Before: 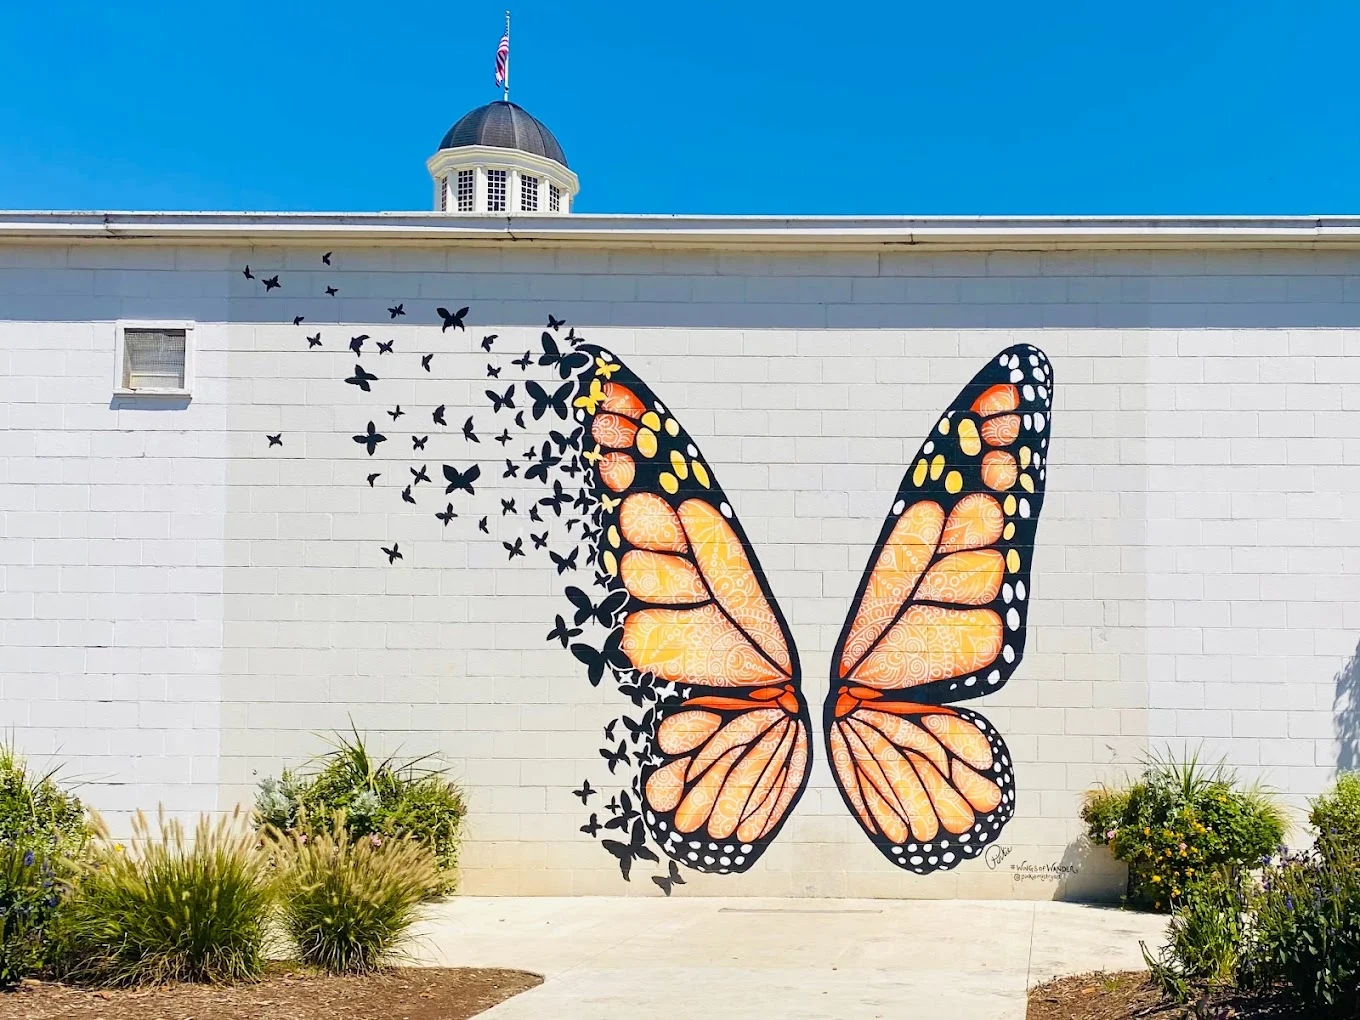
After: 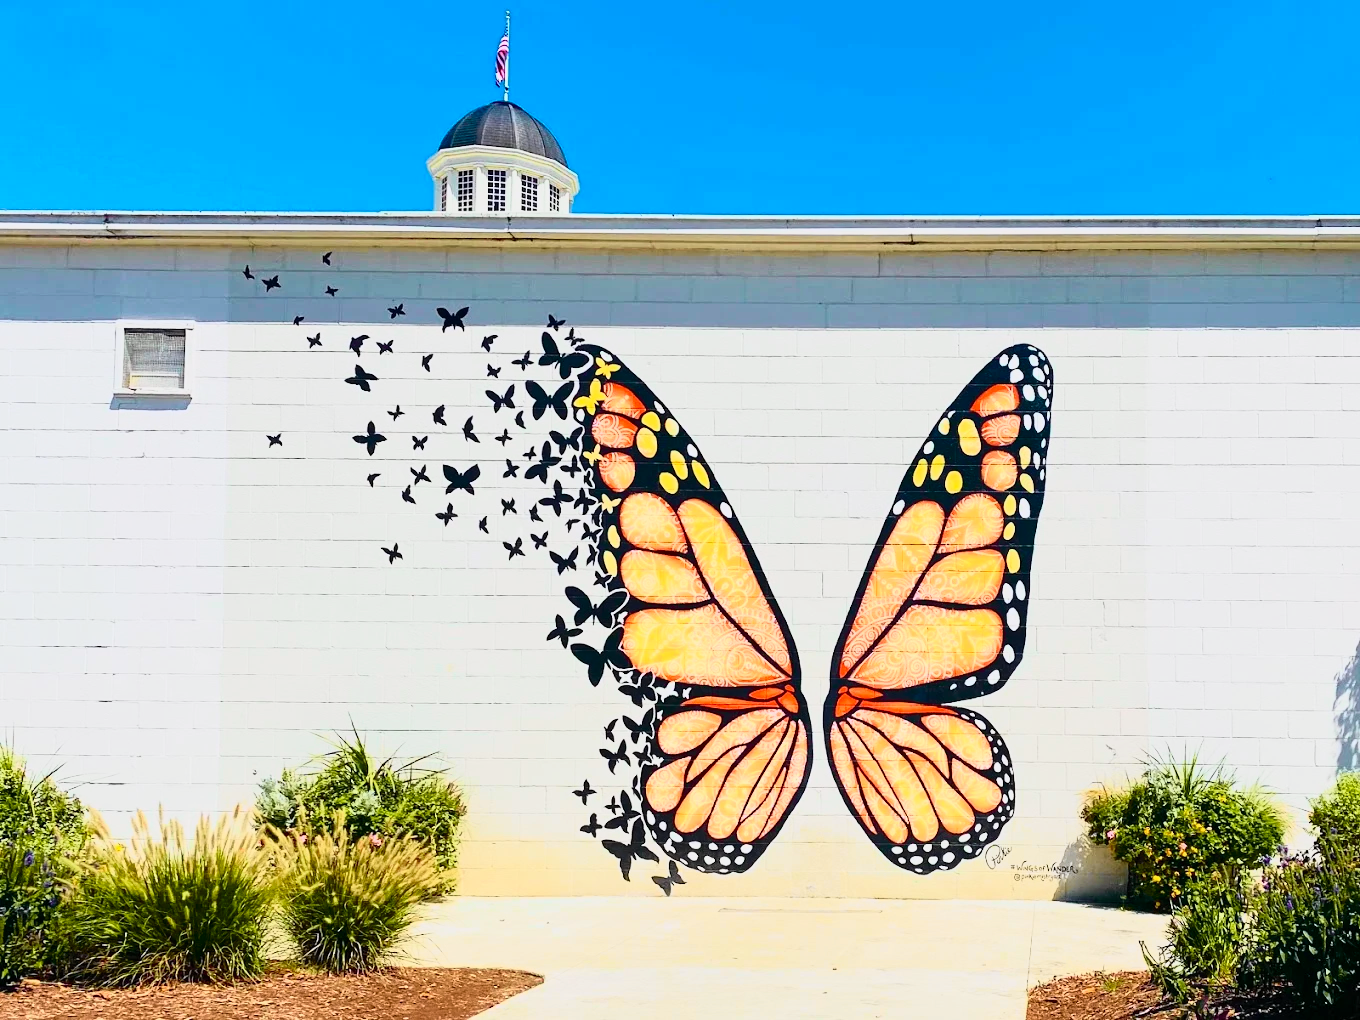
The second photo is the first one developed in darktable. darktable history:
tone curve: curves: ch0 [(0, 0) (0.046, 0.031) (0.163, 0.114) (0.391, 0.432) (0.488, 0.561) (0.695, 0.839) (0.785, 0.904) (1, 0.965)]; ch1 [(0, 0) (0.248, 0.252) (0.427, 0.412) (0.482, 0.462) (0.499, 0.497) (0.518, 0.52) (0.535, 0.577) (0.585, 0.623) (0.679, 0.743) (0.788, 0.809) (1, 1)]; ch2 [(0, 0) (0.313, 0.262) (0.427, 0.417) (0.473, 0.47) (0.503, 0.503) (0.523, 0.515) (0.557, 0.596) (0.598, 0.646) (0.708, 0.771) (1, 1)], color space Lab, independent channels, preserve colors none
exposure: exposure -0.177 EV, compensate highlight preservation false
